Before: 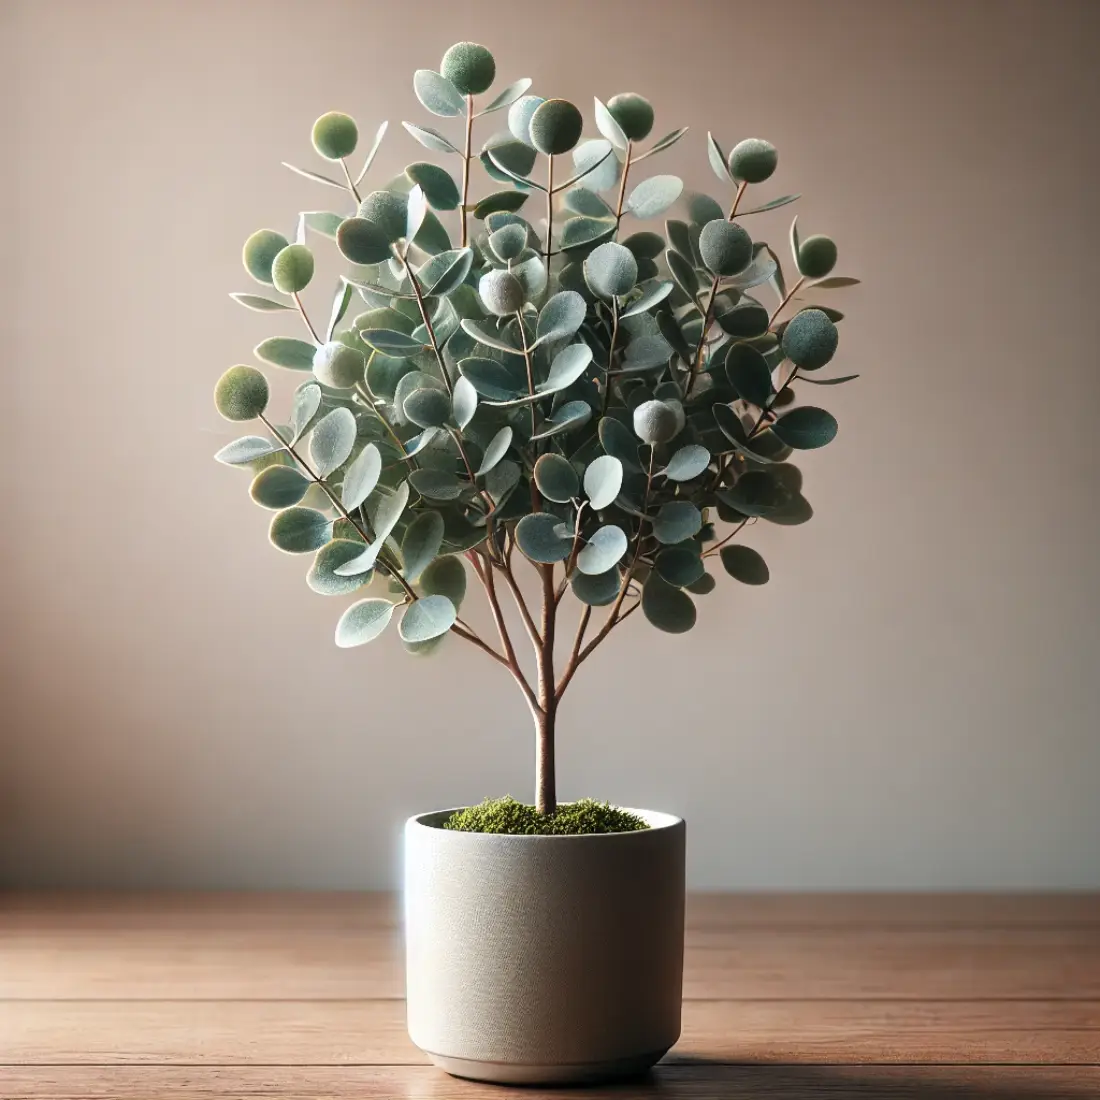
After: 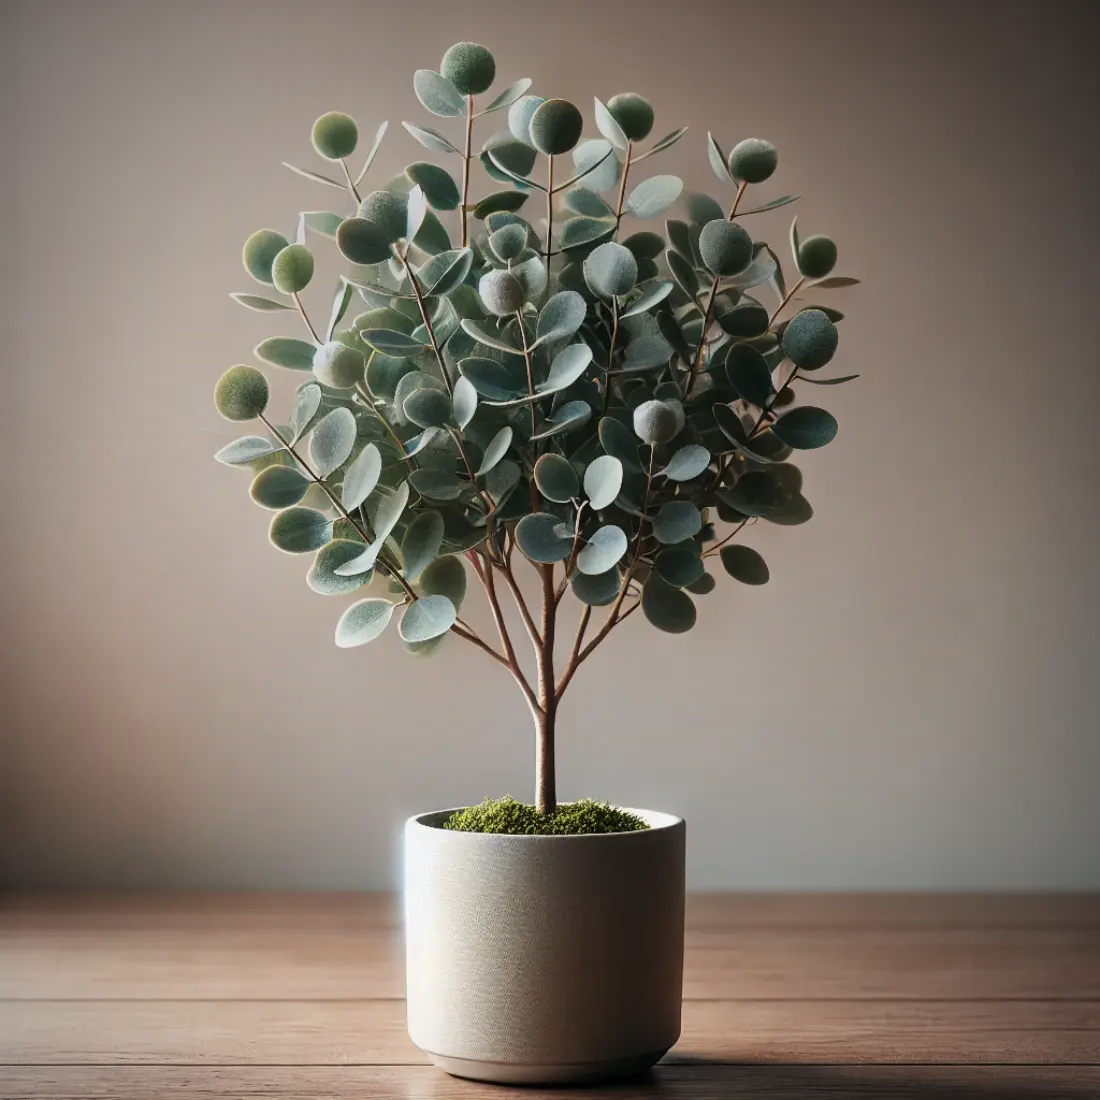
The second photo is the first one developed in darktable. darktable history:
graduated density: rotation -0.352°, offset 57.64
vignetting: fall-off radius 60.92%
